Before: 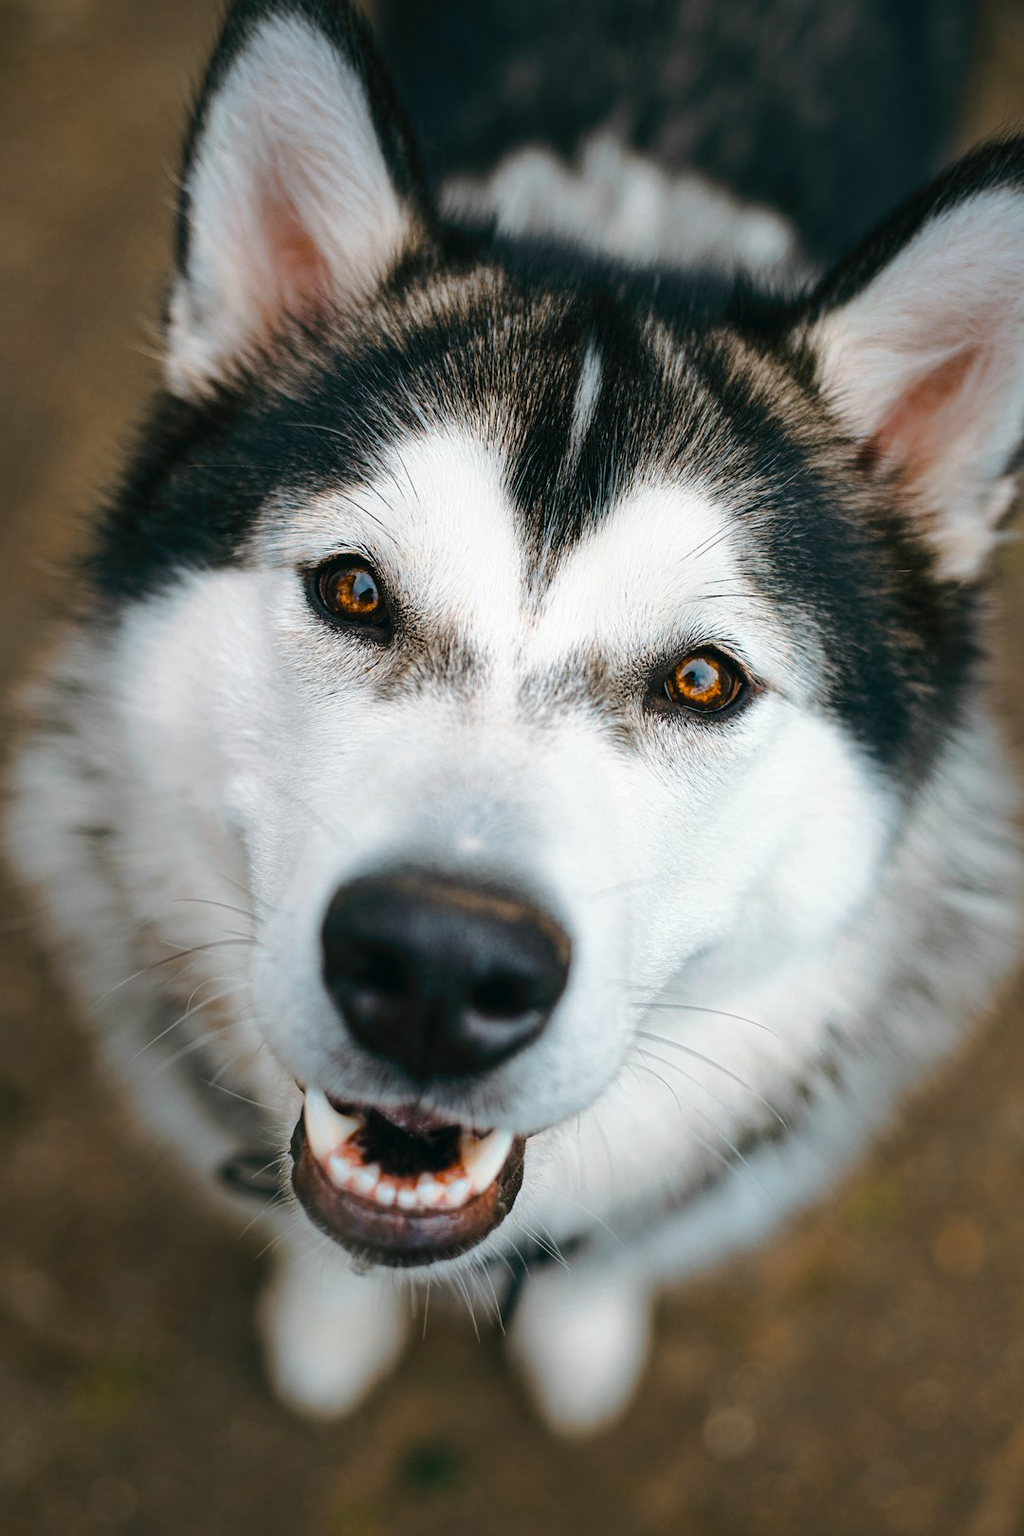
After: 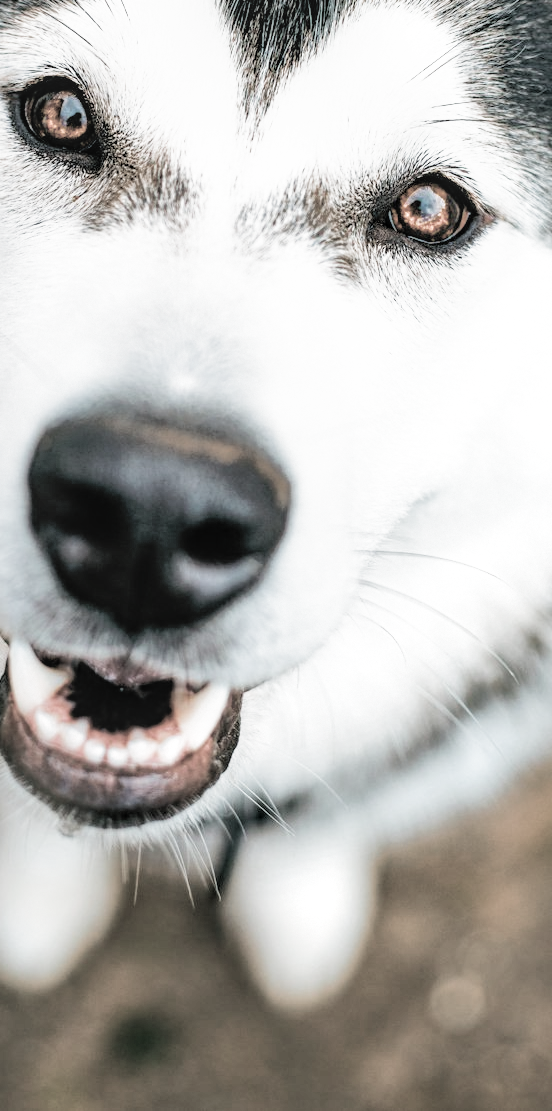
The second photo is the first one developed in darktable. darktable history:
crop and rotate: left 29.045%, top 31.41%, right 19.841%
shadows and highlights: on, module defaults
tone equalizer: on, module defaults
local contrast: on, module defaults
exposure: black level correction 0, exposure 1.517 EV, compensate highlight preservation false
color balance rgb: perceptual saturation grading › global saturation 25.403%, global vibrance 2.338%
filmic rgb: black relative exposure -5.08 EV, white relative exposure 3.99 EV, hardness 2.88, contrast 1.299, highlights saturation mix -29.09%, color science v4 (2020), enable highlight reconstruction true
